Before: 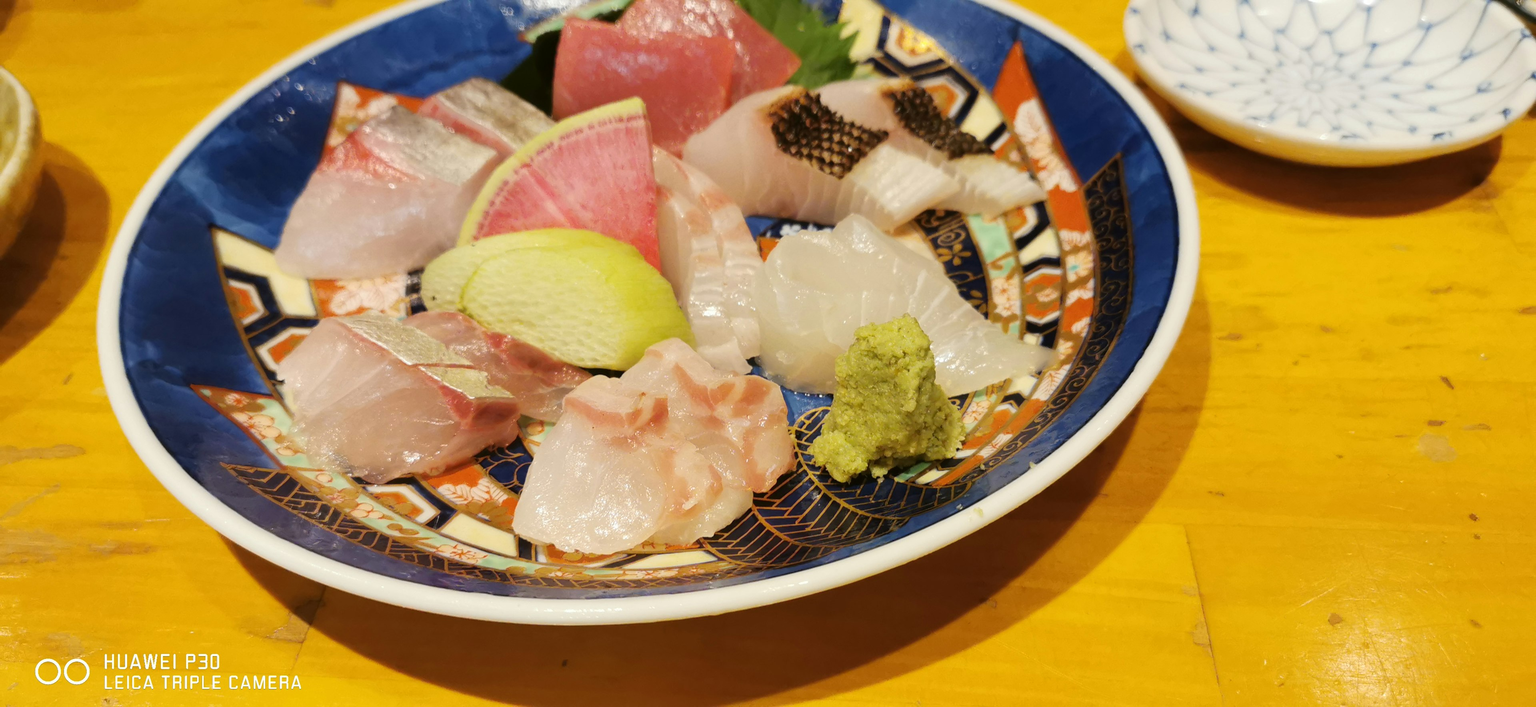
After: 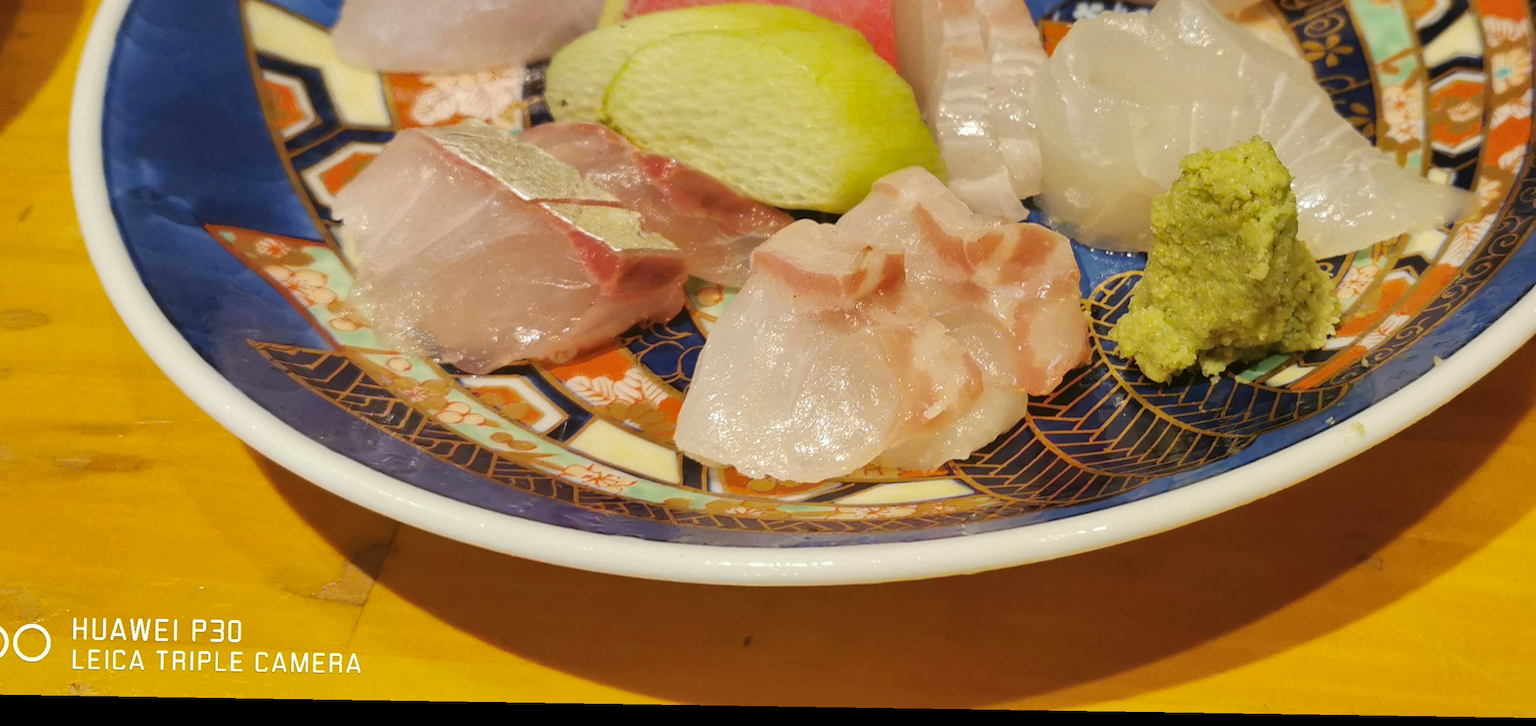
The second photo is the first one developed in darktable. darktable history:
crop and rotate: angle -0.867°, left 3.617%, top 32.191%, right 28.664%
shadows and highlights: on, module defaults
